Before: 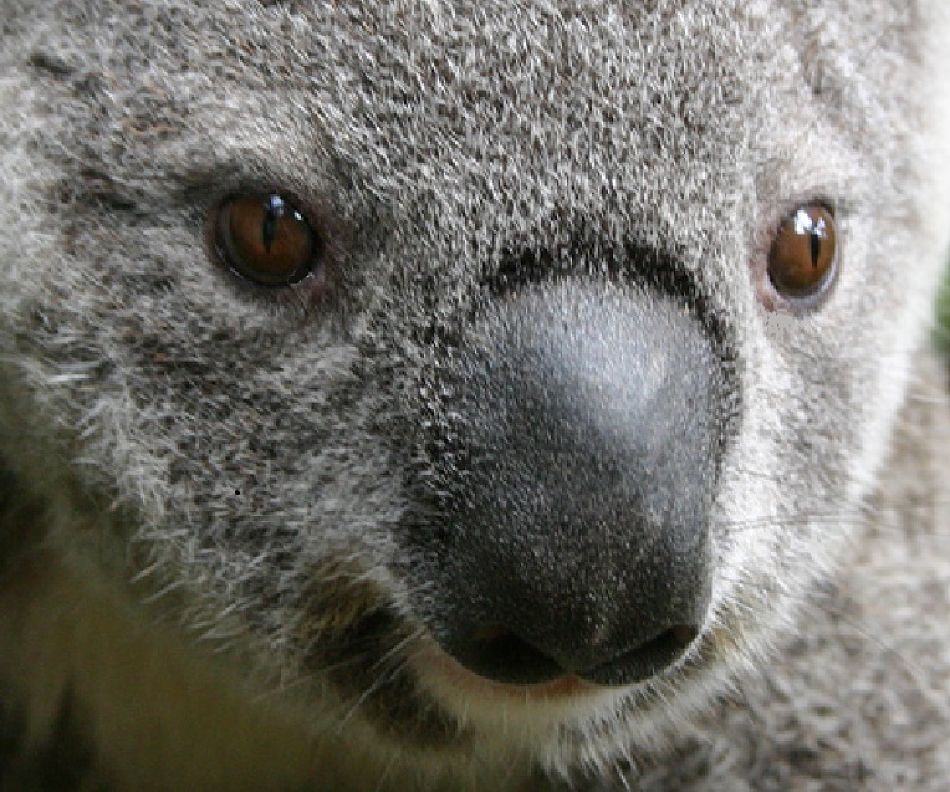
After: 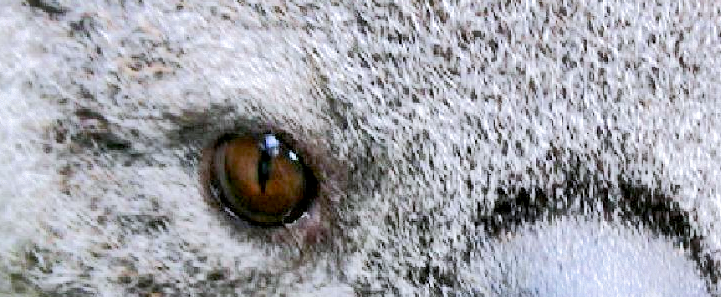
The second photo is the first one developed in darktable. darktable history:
filmic rgb: middle gray luminance 18.26%, black relative exposure -11.44 EV, white relative exposure 2.59 EV, target black luminance 0%, hardness 8.42, latitude 98.1%, contrast 1.08, shadows ↔ highlights balance 0.386%
color calibration: gray › normalize channels true, illuminant as shot in camera, x 0.358, y 0.373, temperature 4628.91 K, gamut compression 0.021
crop: left 0.547%, top 7.641%, right 23.455%, bottom 54.804%
exposure: black level correction 0.005, exposure 0.017 EV, compensate exposure bias true, compensate highlight preservation false
shadows and highlights: soften with gaussian
tone equalizer: -8 EV 1.98 EV, -7 EV 1.96 EV, -6 EV 1.99 EV, -5 EV 1.98 EV, -4 EV 1.97 EV, -3 EV 1.47 EV, -2 EV 0.988 EV, -1 EV 0.515 EV, edges refinement/feathering 500, mask exposure compensation -1.57 EV, preserve details no
